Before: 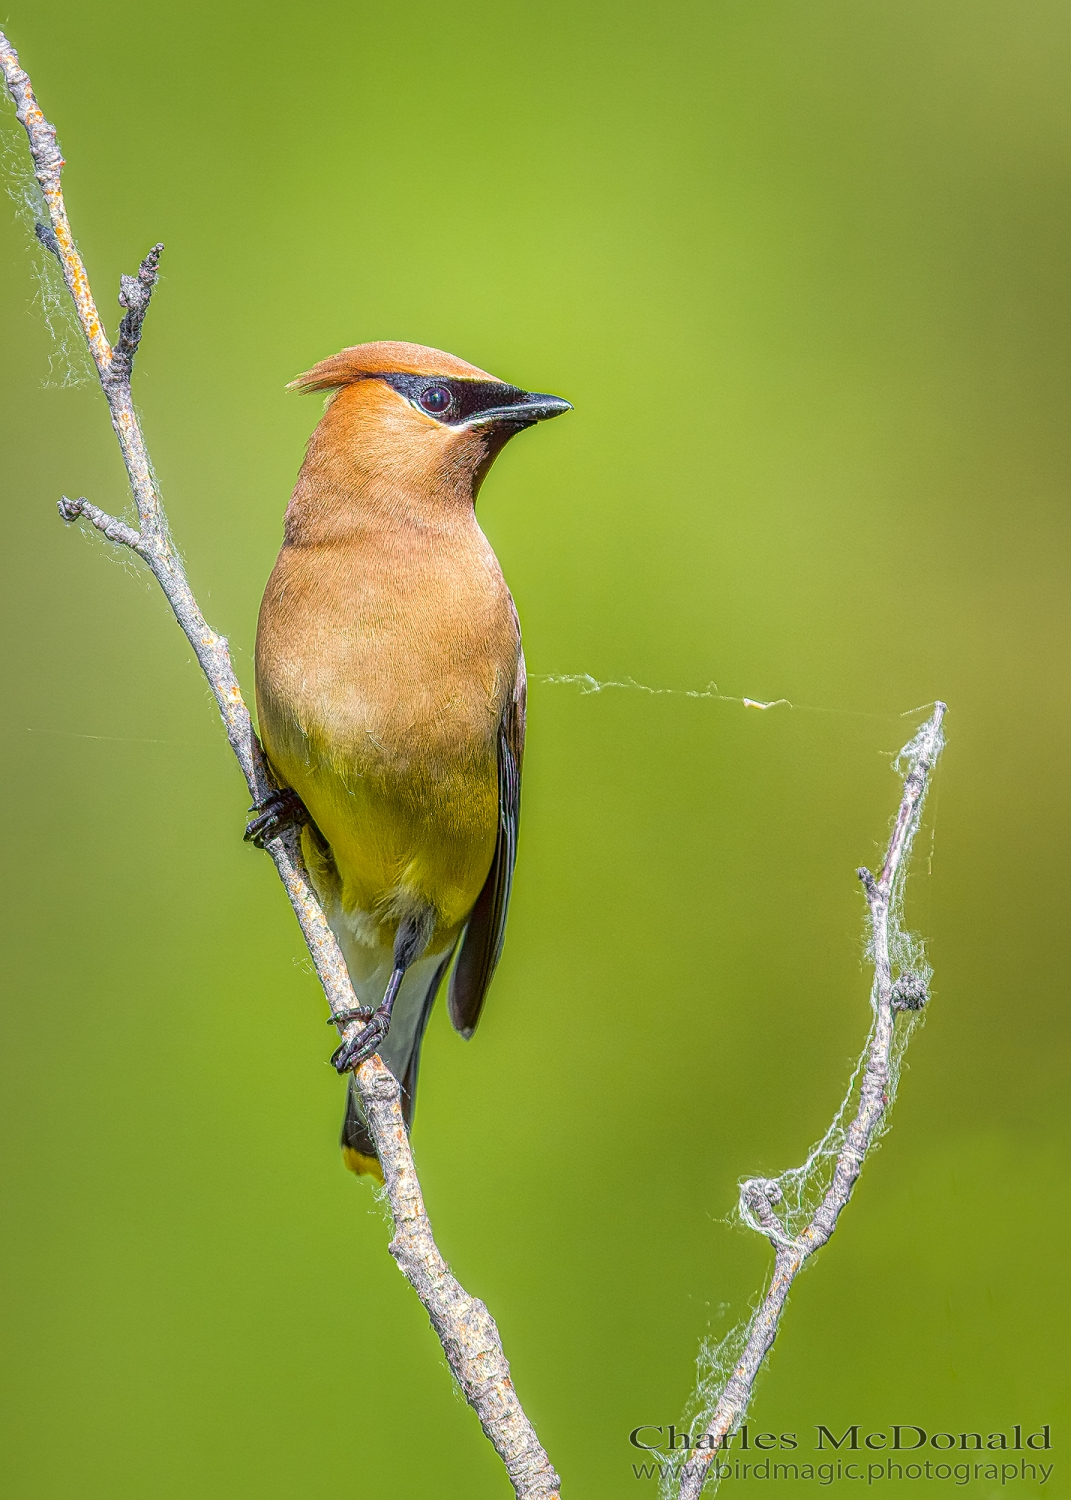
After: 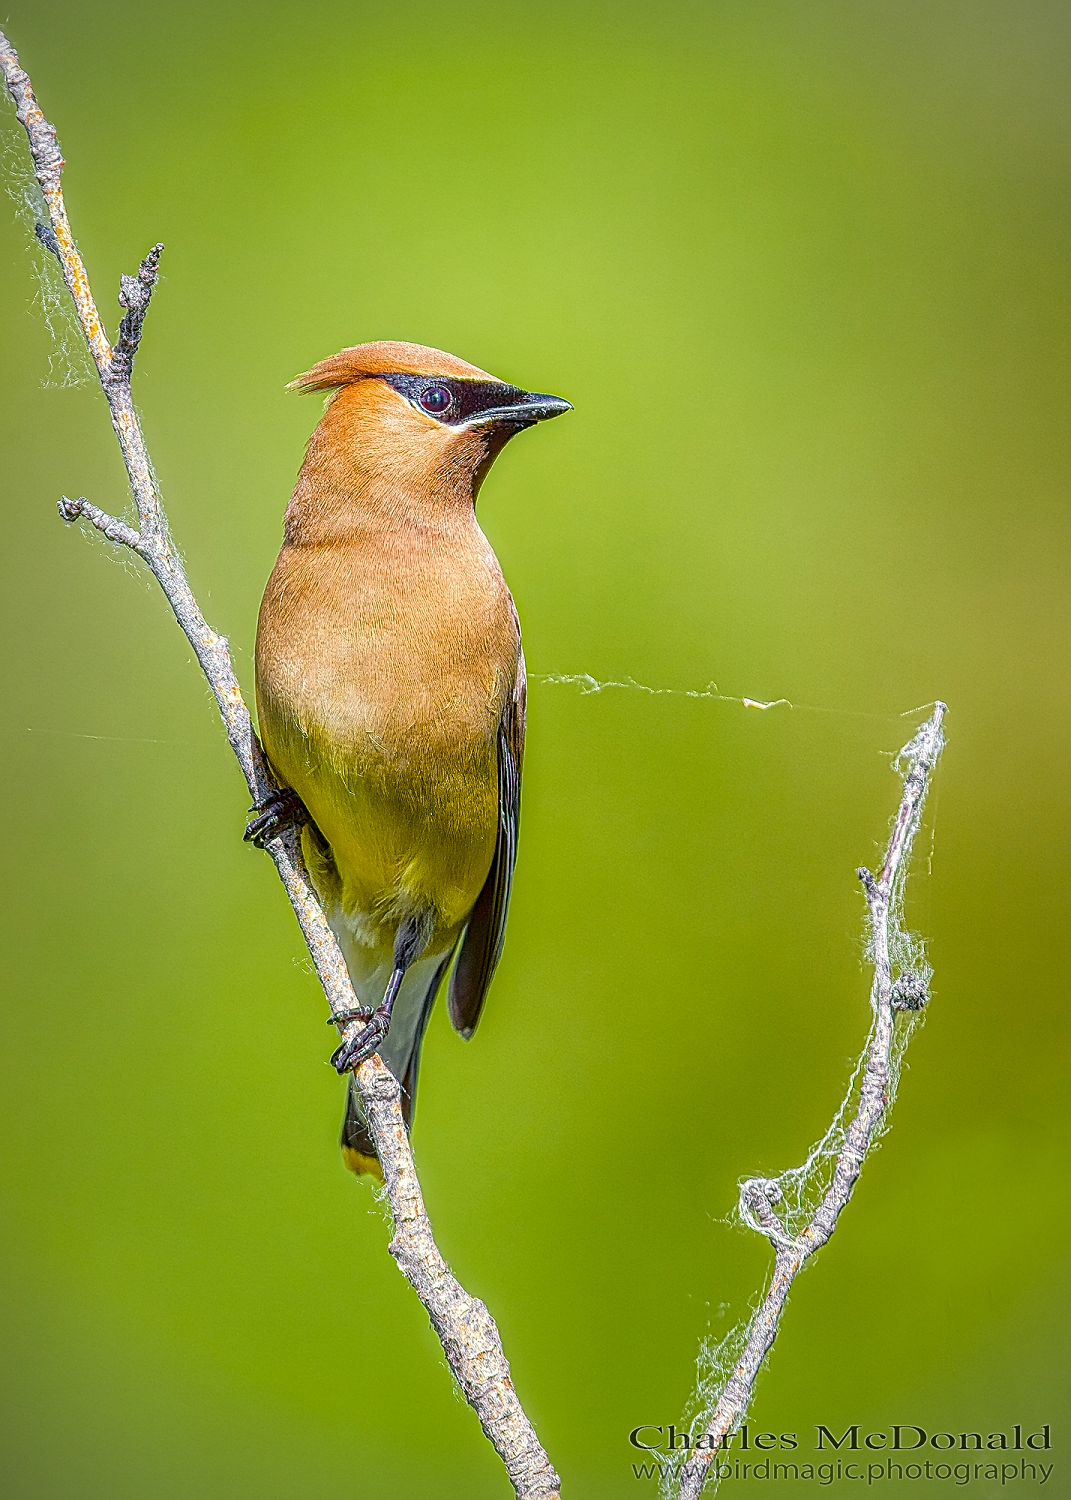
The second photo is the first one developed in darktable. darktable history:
sharpen: on, module defaults
vignetting: fall-off start 91.19%
color balance rgb: perceptual saturation grading › global saturation 20%, perceptual saturation grading › highlights -25%, perceptual saturation grading › shadows 25%
